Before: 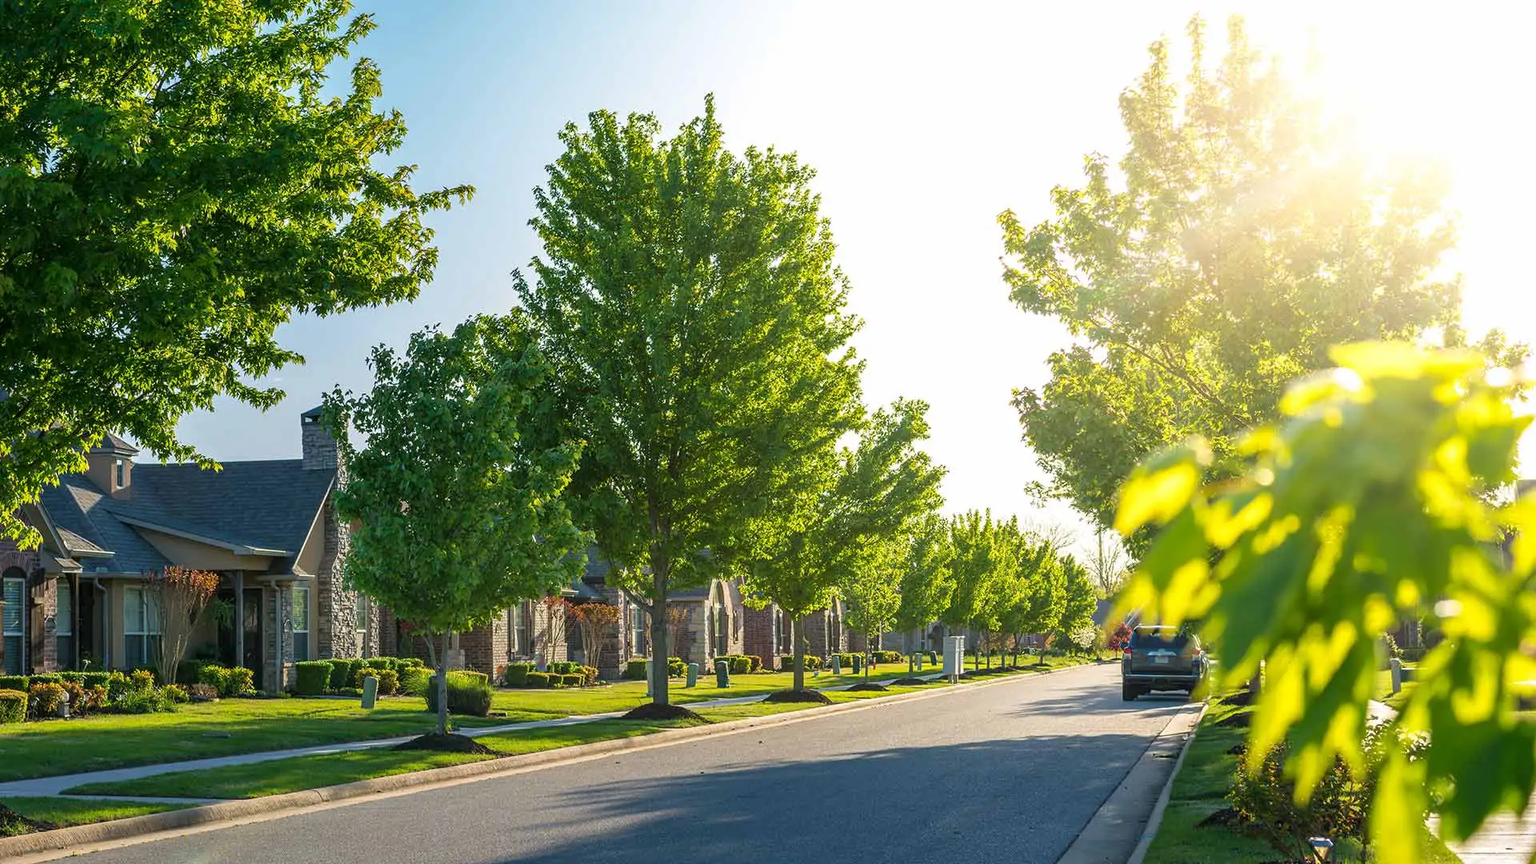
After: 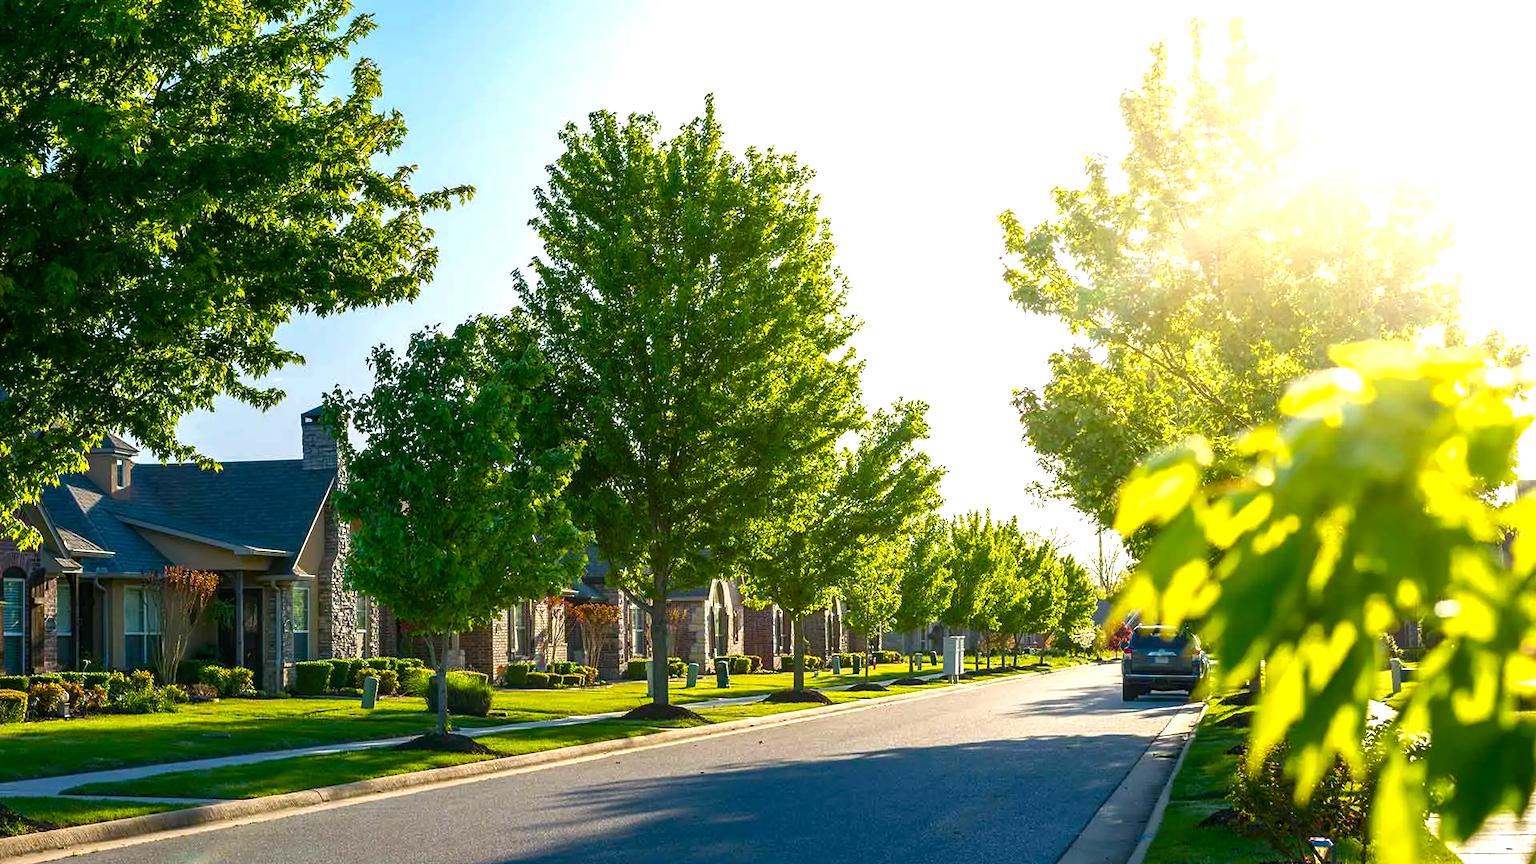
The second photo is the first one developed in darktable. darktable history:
color balance rgb: perceptual saturation grading › global saturation 20%, perceptual saturation grading › highlights -24.789%, perceptual saturation grading › shadows 49.28%, perceptual brilliance grading › highlights 13.95%, perceptual brilliance grading › shadows -18.584%, global vibrance 20%
